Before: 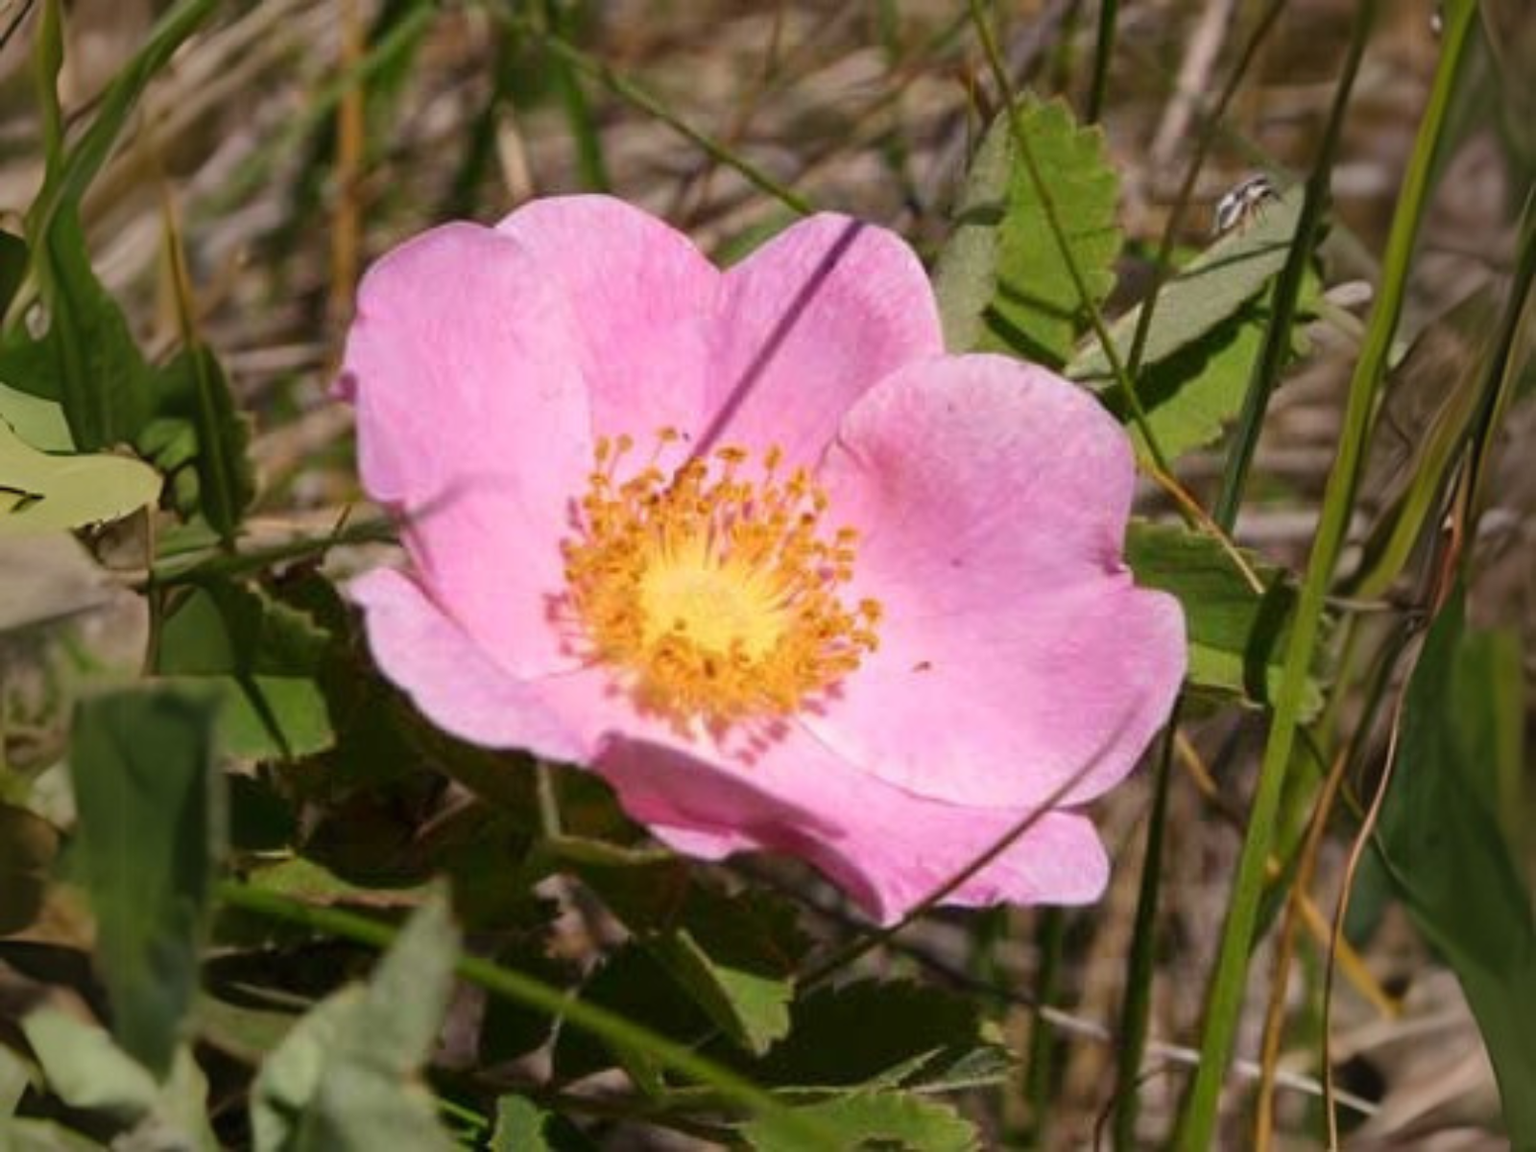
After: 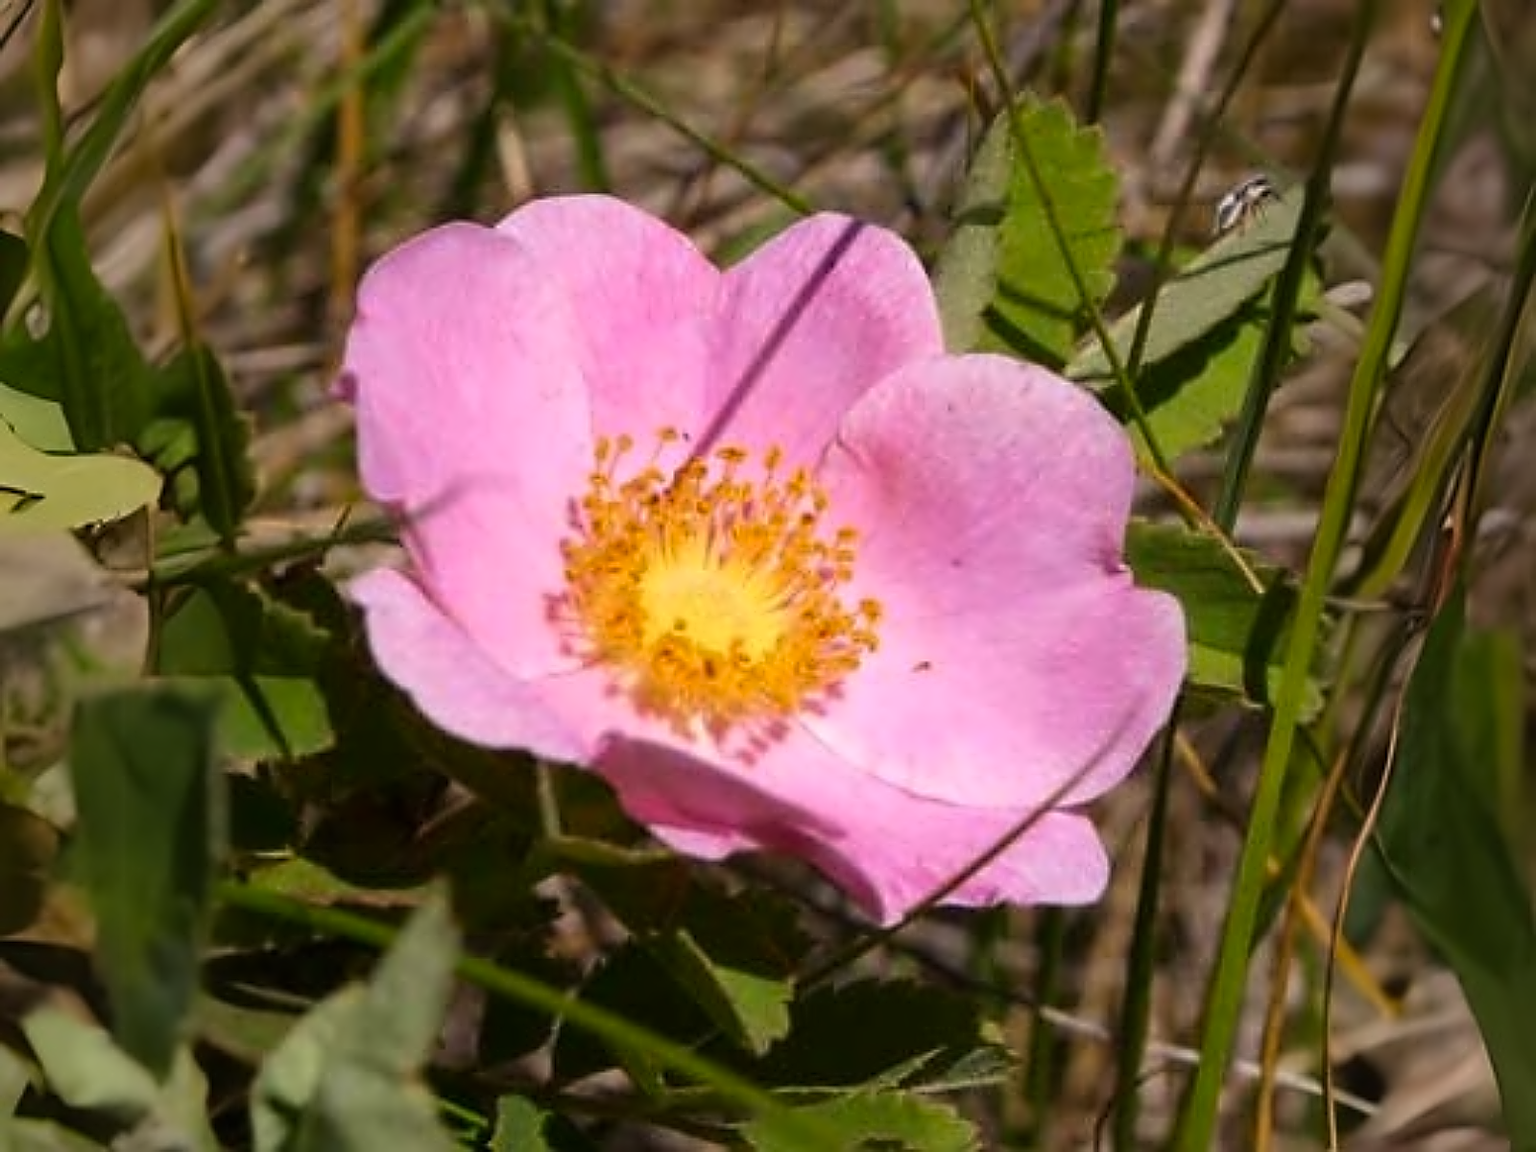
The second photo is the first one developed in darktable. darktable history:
contrast equalizer: y [[0.5, 0.5, 0.504, 0.532, 0.666, 0.721], [0.5 ×6], [0.425, 0.35, 0.243, 0.123, 0.028, 0], [0, 0, 0.017, 0.065, 0.031, 0.003], [0, 0, 0.004, 0.062, 0.135, 0.065]]
color balance: gamma [0.9, 1, 1, 1], gain [1.05, 1, 1, 1]
color contrast: blue-yellow contrast 1.1
sharpen: radius 1, amount 0.6 | blend: blend mode normal, opacity 50%; mask: uniform (no mask)
